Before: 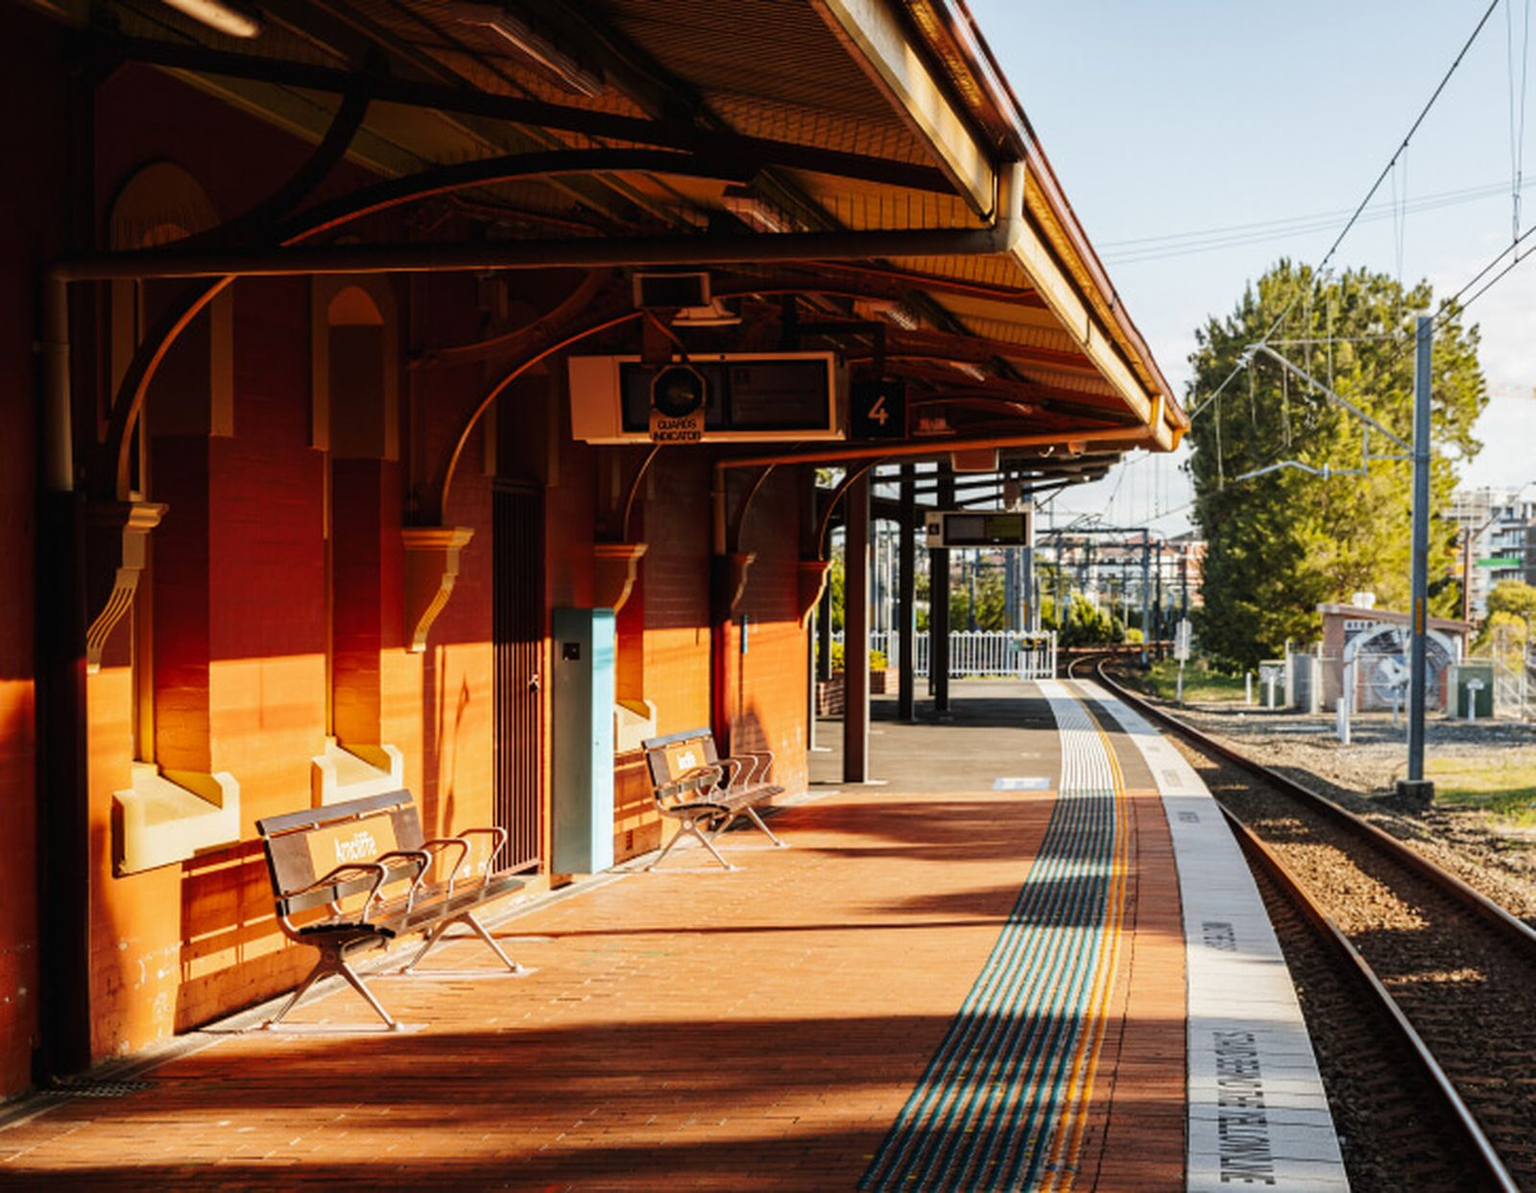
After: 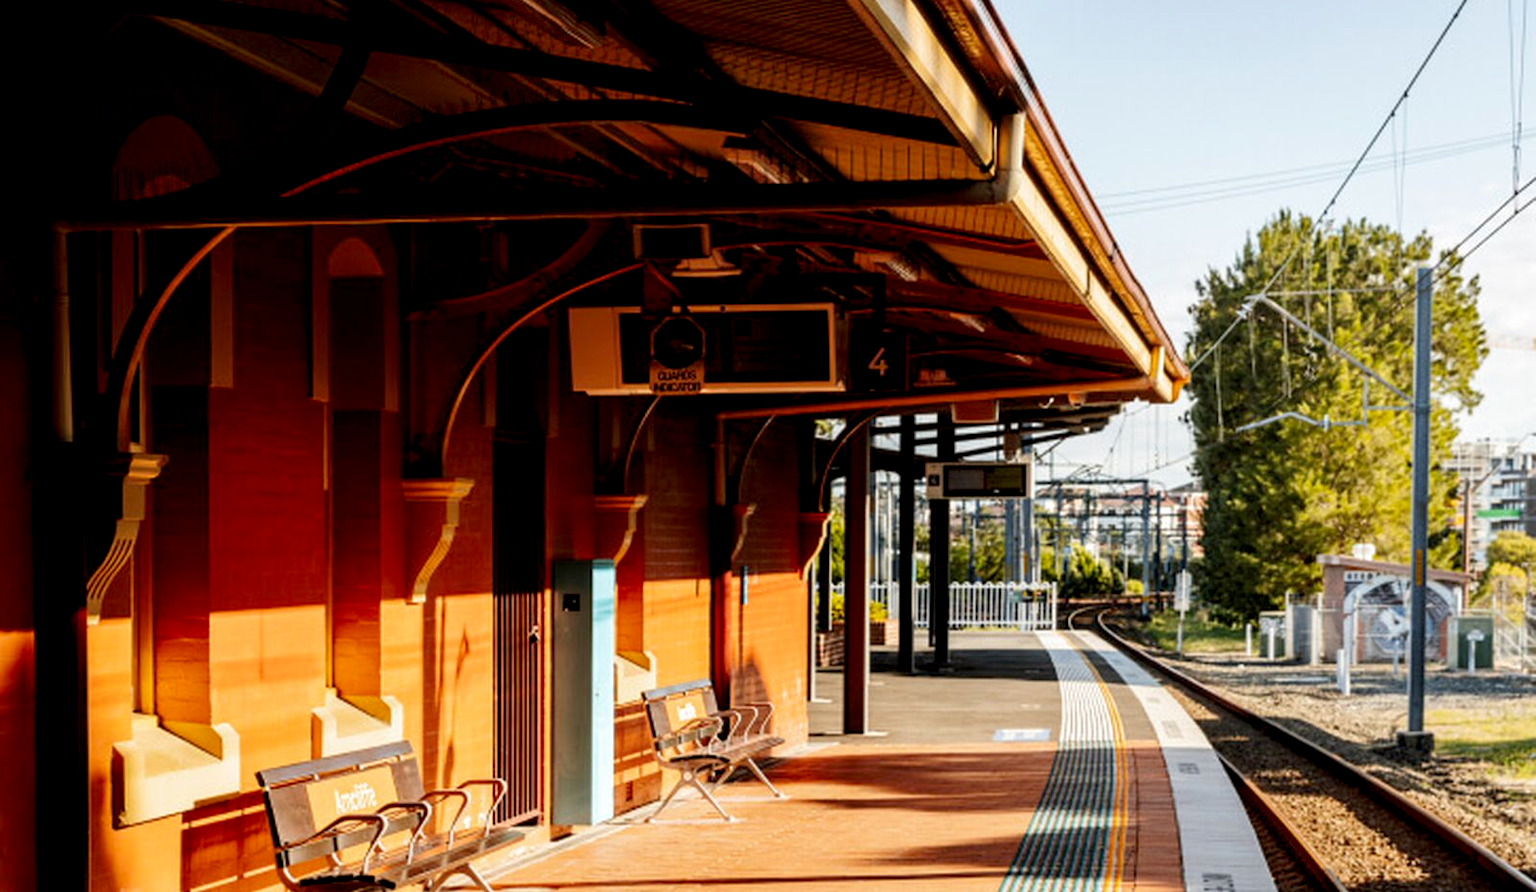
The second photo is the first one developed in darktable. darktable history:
crop: top 4.14%, bottom 21.022%
exposure: black level correction 0.008, exposure 0.099 EV, compensate highlight preservation false
tone equalizer: on, module defaults
